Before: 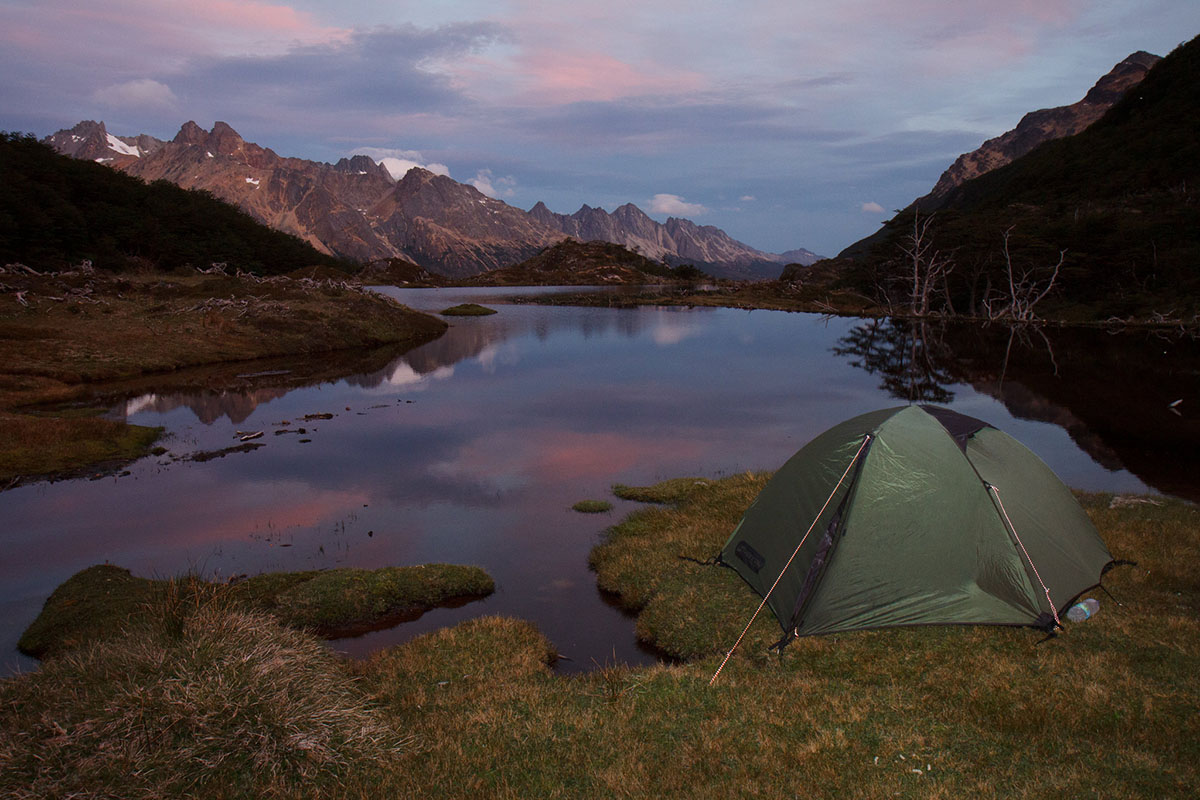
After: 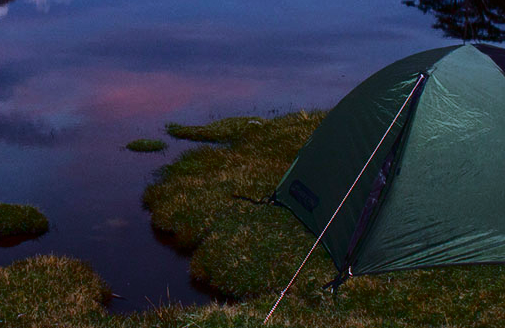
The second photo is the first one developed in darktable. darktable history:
tone curve: curves: ch0 [(0, 0) (0.181, 0.087) (0.498, 0.485) (0.78, 0.742) (0.993, 0.954)]; ch1 [(0, 0) (0.311, 0.149) (0.395, 0.349) (0.488, 0.477) (0.612, 0.641) (1, 1)]; ch2 [(0, 0) (0.5, 0.5) (0.638, 0.667) (1, 1)], color space Lab, independent channels, preserve colors none
white balance: red 0.871, blue 1.249
crop: left 37.221%, top 45.169%, right 20.63%, bottom 13.777%
